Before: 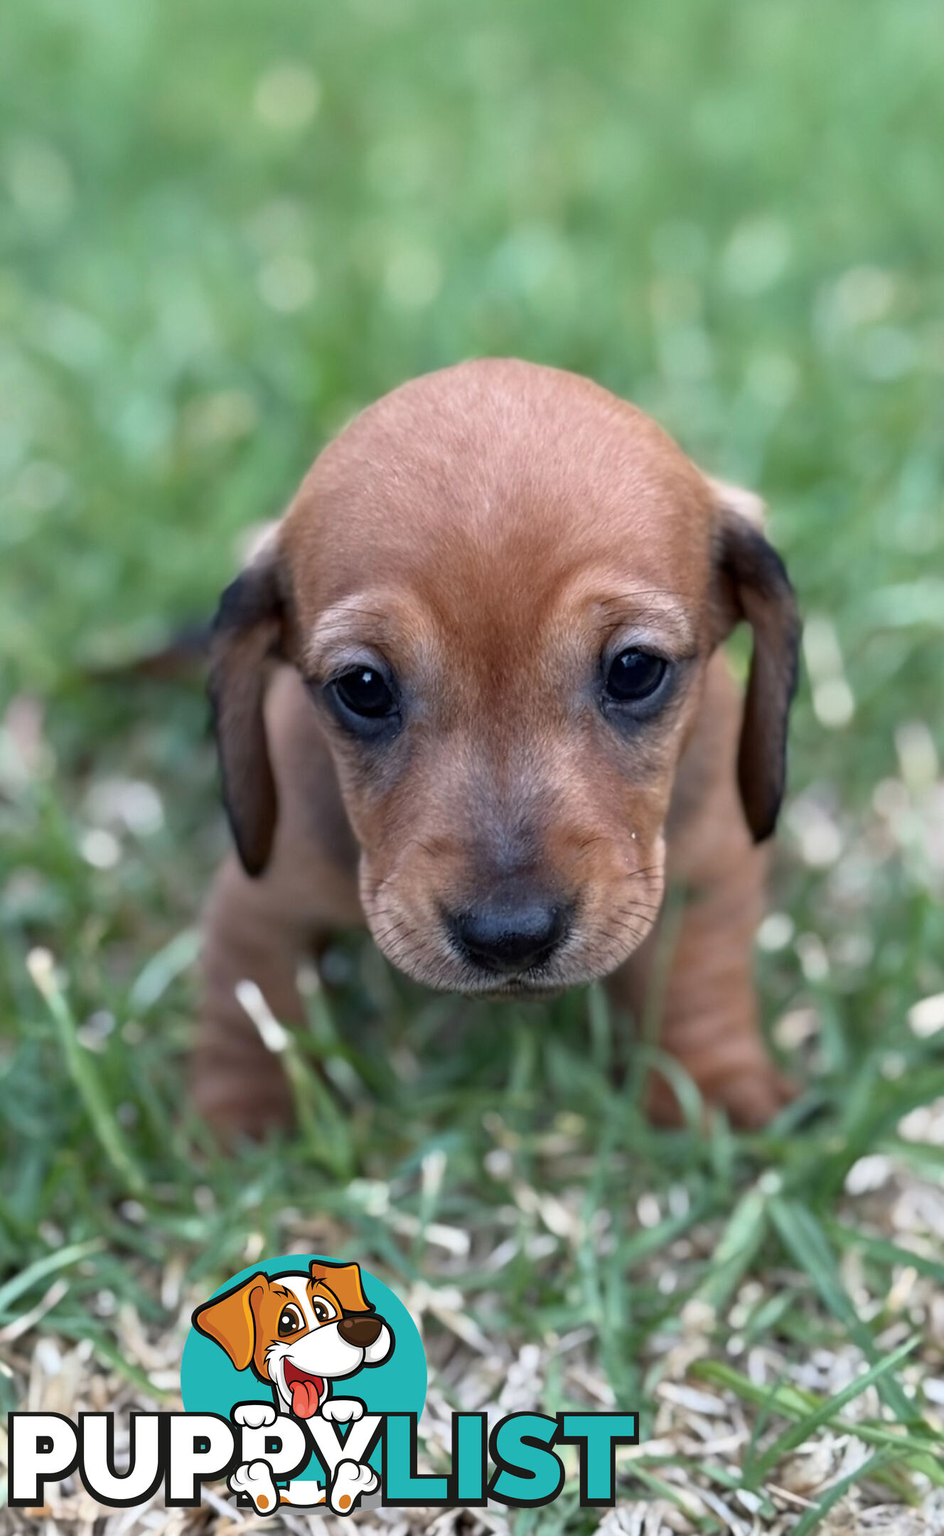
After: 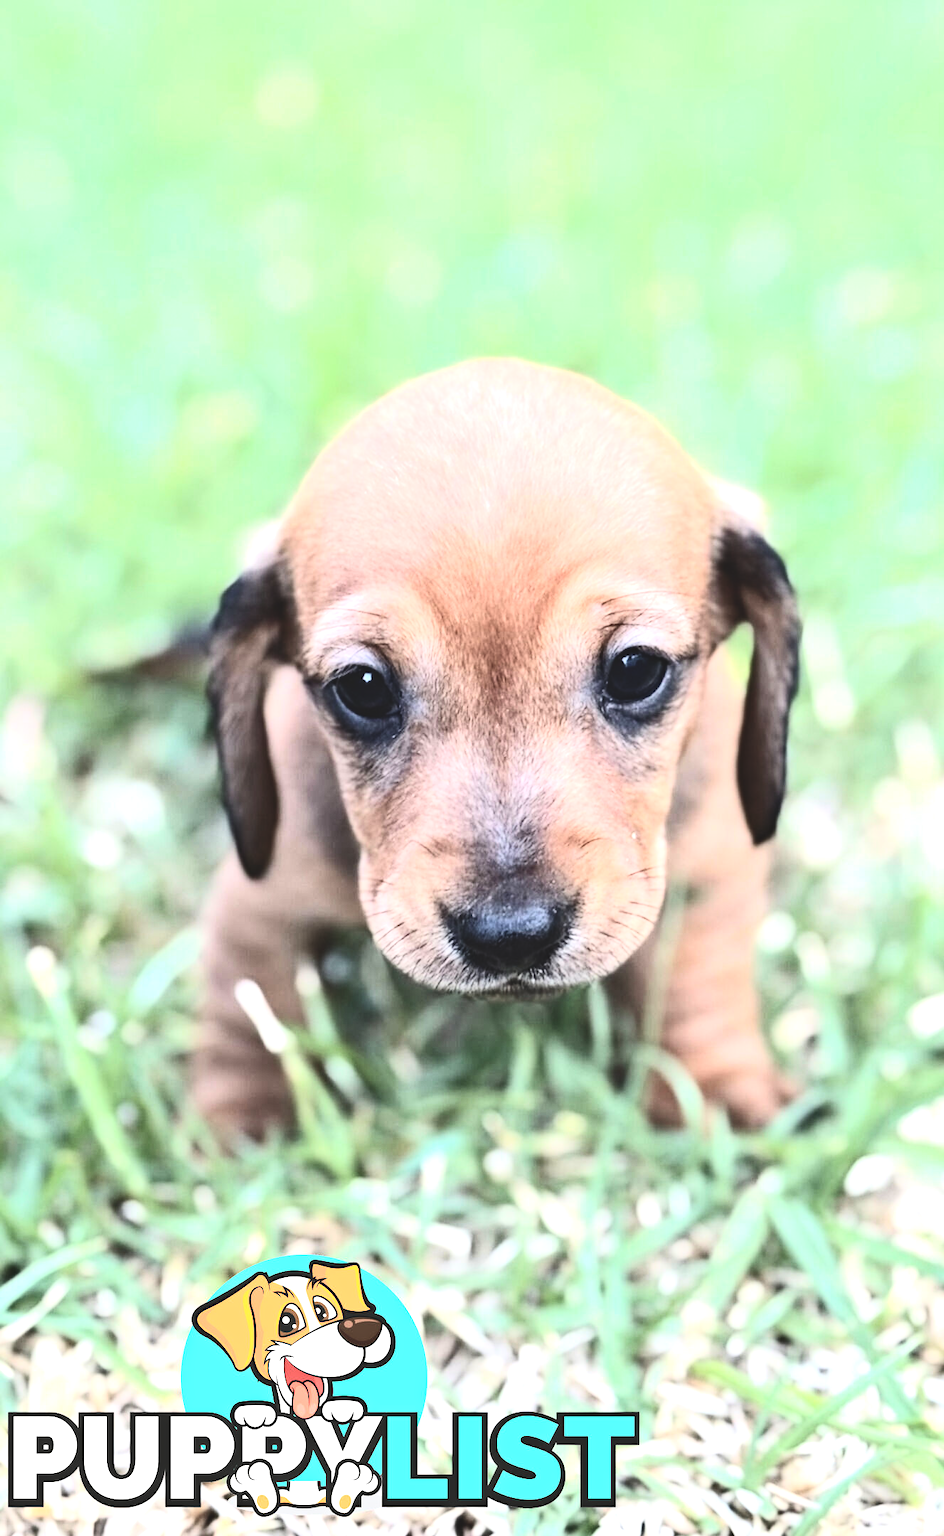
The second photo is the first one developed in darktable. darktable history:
contrast brightness saturation: contrast 0.48, saturation -0.08
haze removal: compatibility mode true, adaptive false
exposure: black level correction -0.023, exposure 1.394 EV, compensate exposure bias true, compensate highlight preservation false
